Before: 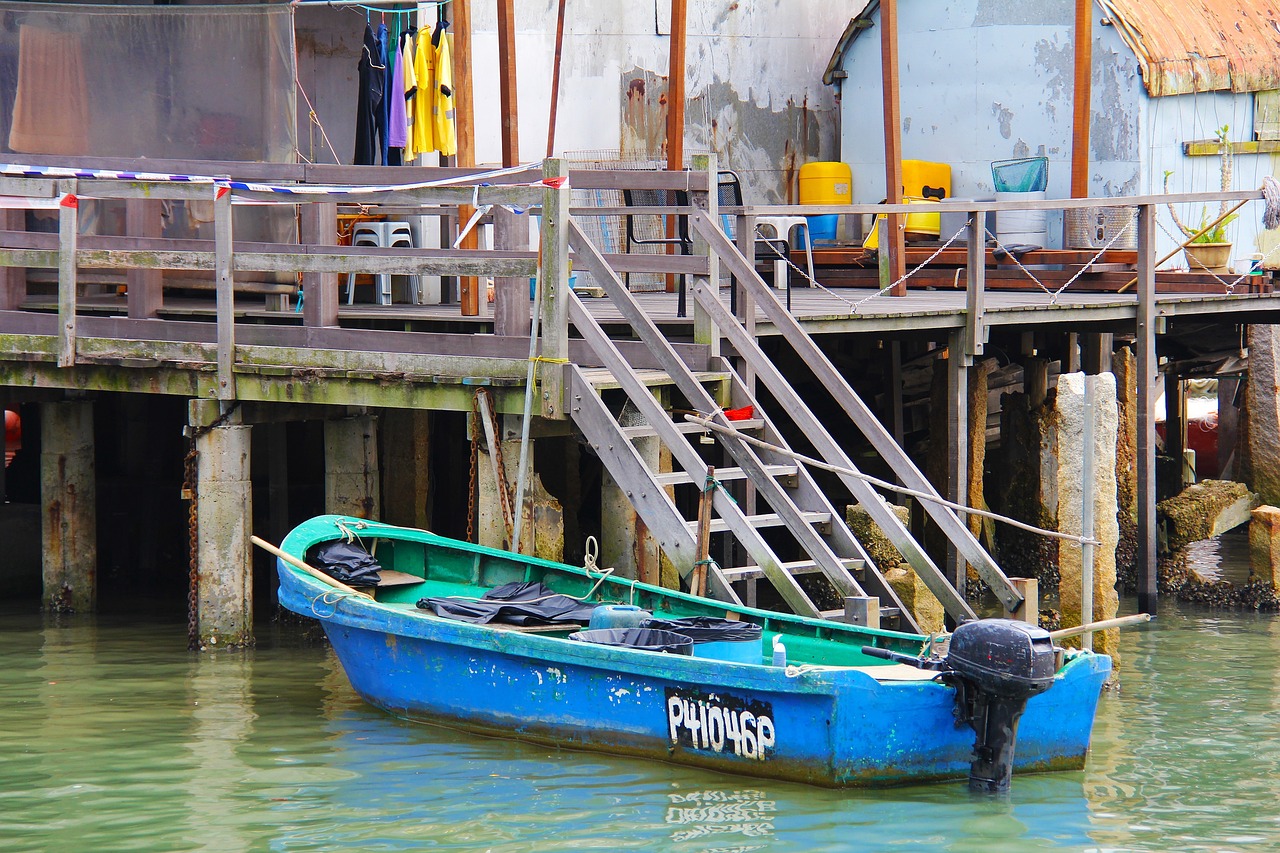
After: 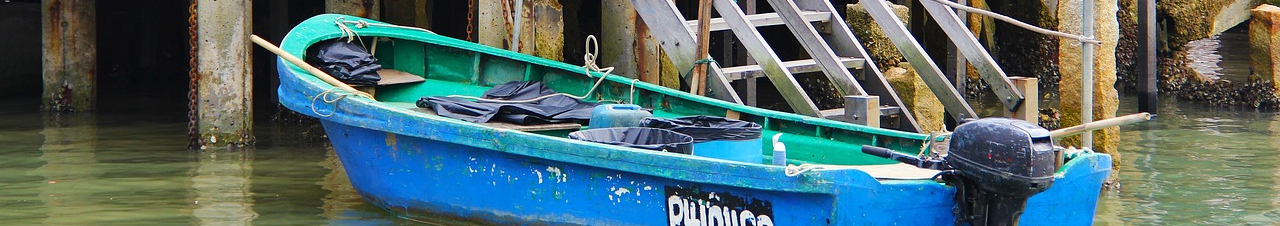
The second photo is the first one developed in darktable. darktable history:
crop and rotate: top 58.87%, bottom 14.611%
